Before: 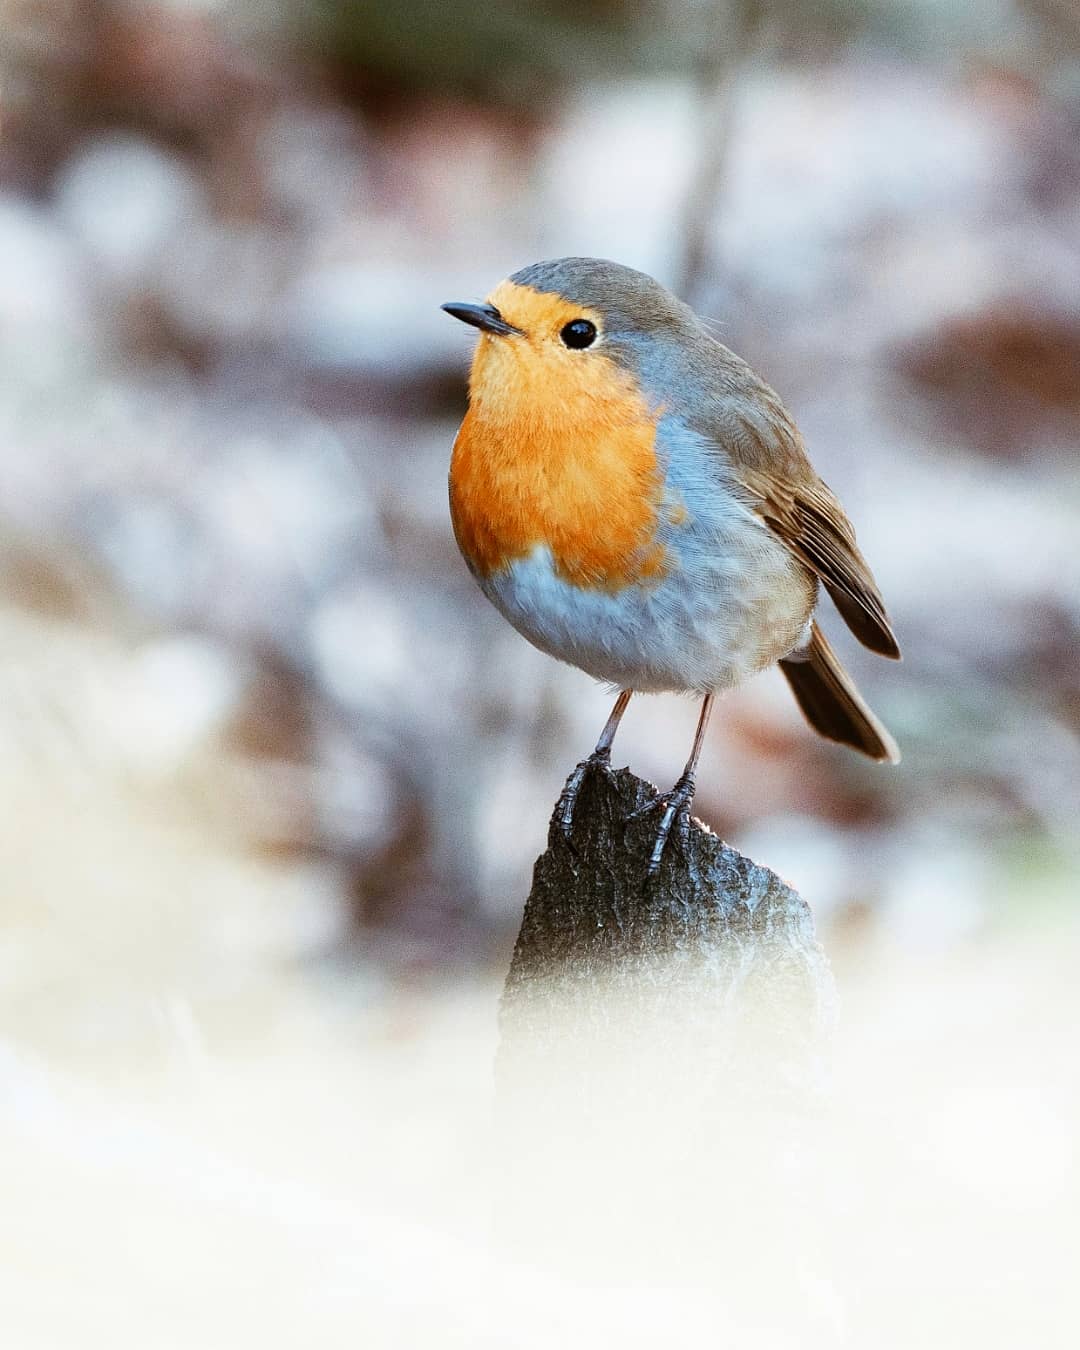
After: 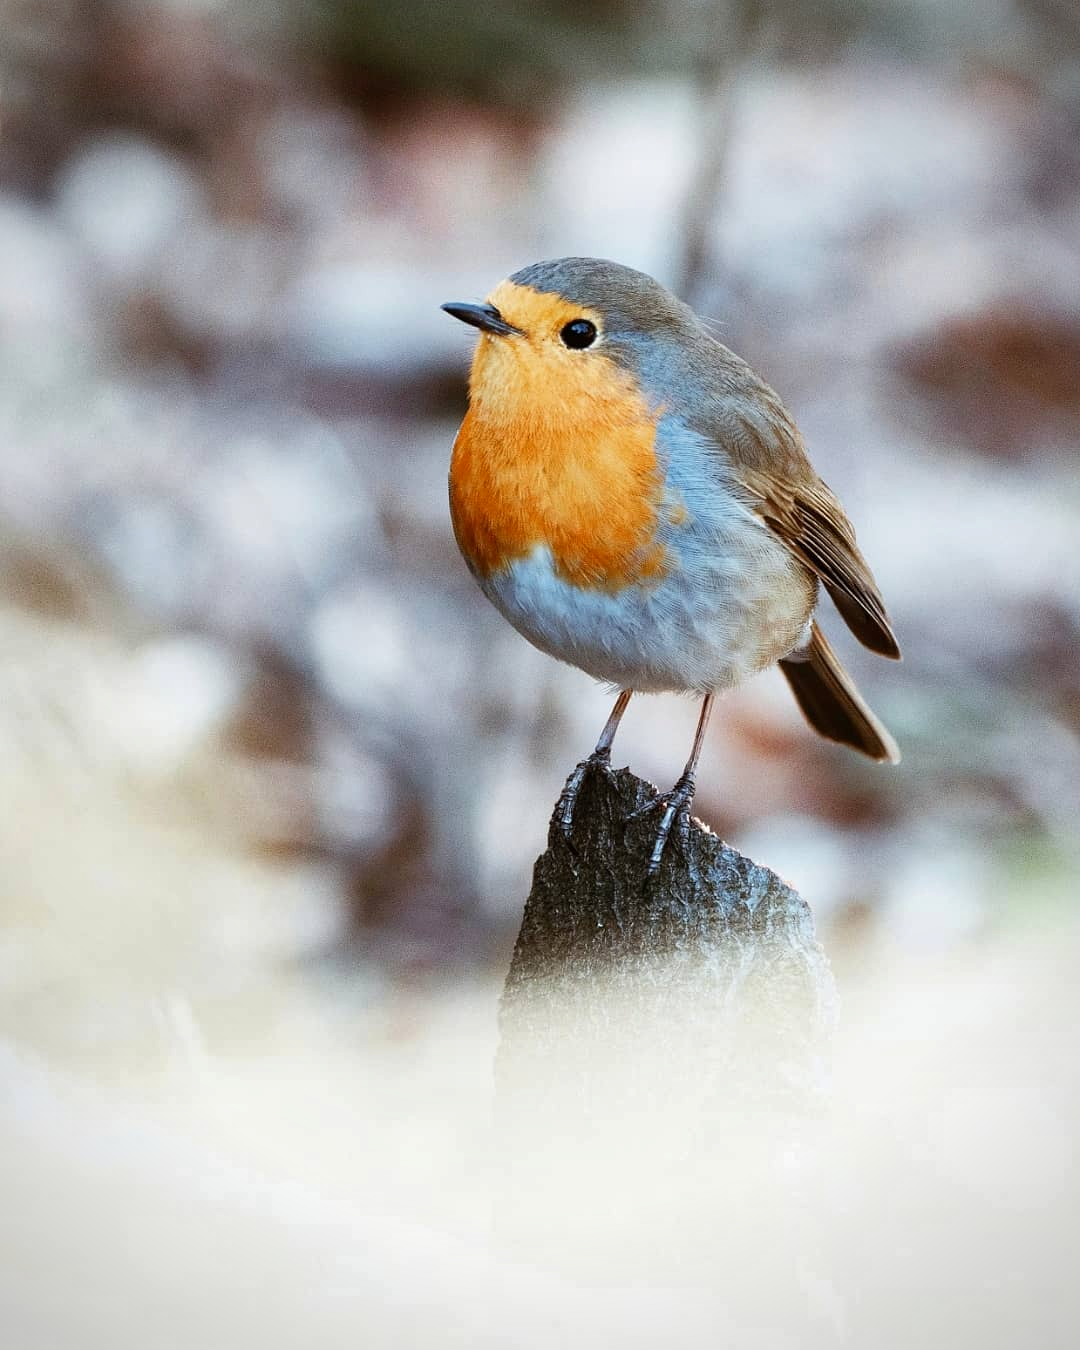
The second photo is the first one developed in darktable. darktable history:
vignetting: fall-off radius 60.81%
shadows and highlights: shadows 48.23, highlights -41.83, soften with gaussian
